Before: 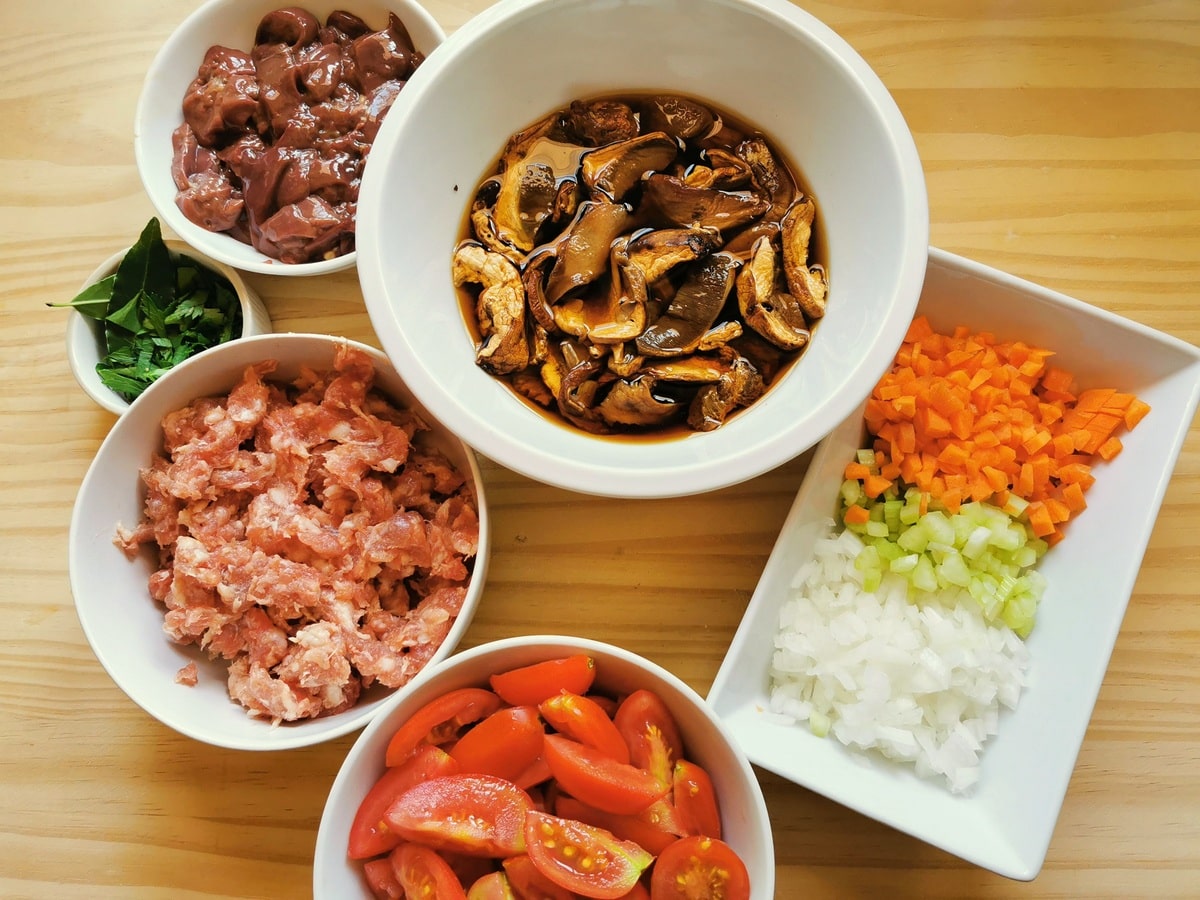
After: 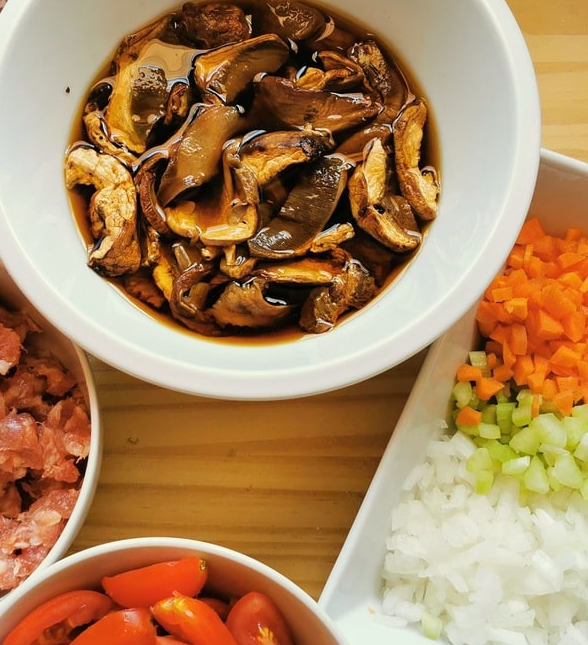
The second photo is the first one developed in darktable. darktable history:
crop: left 32.37%, top 10.979%, right 18.605%, bottom 17.351%
